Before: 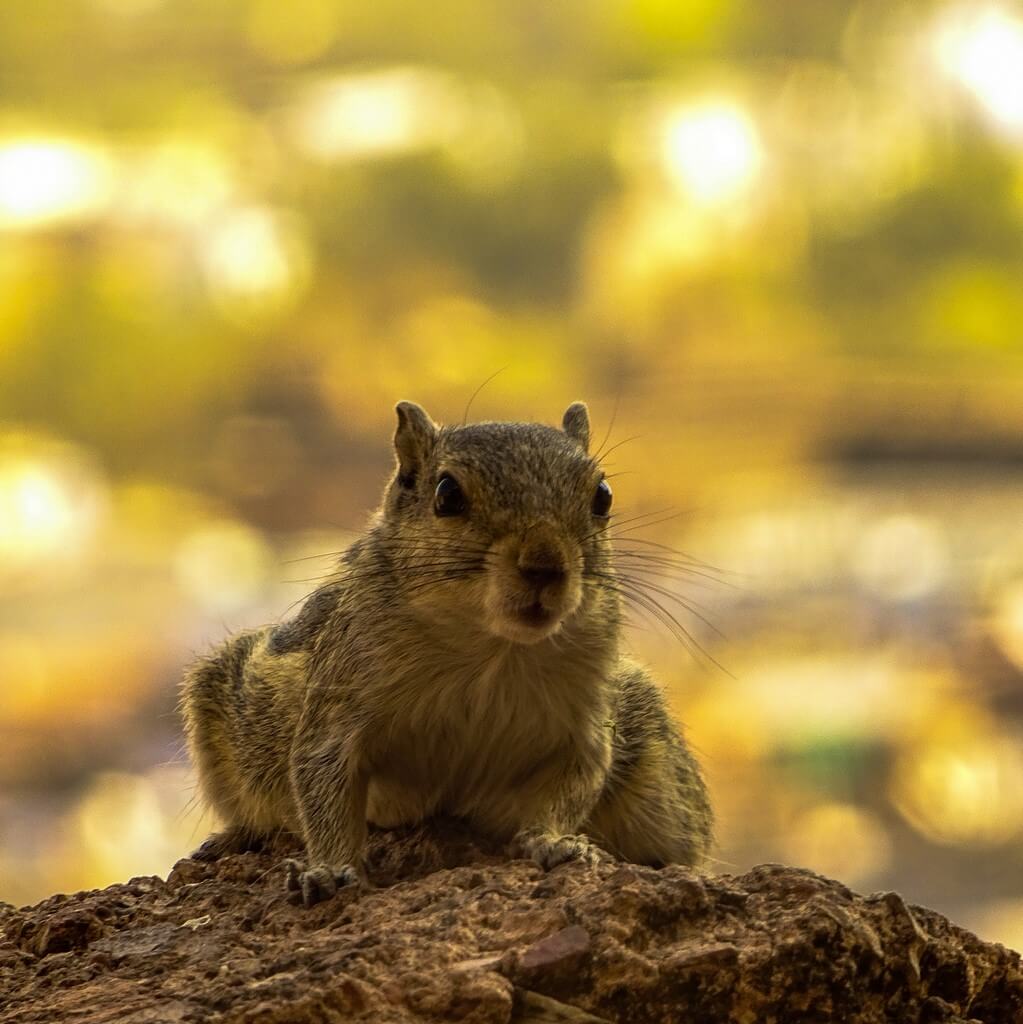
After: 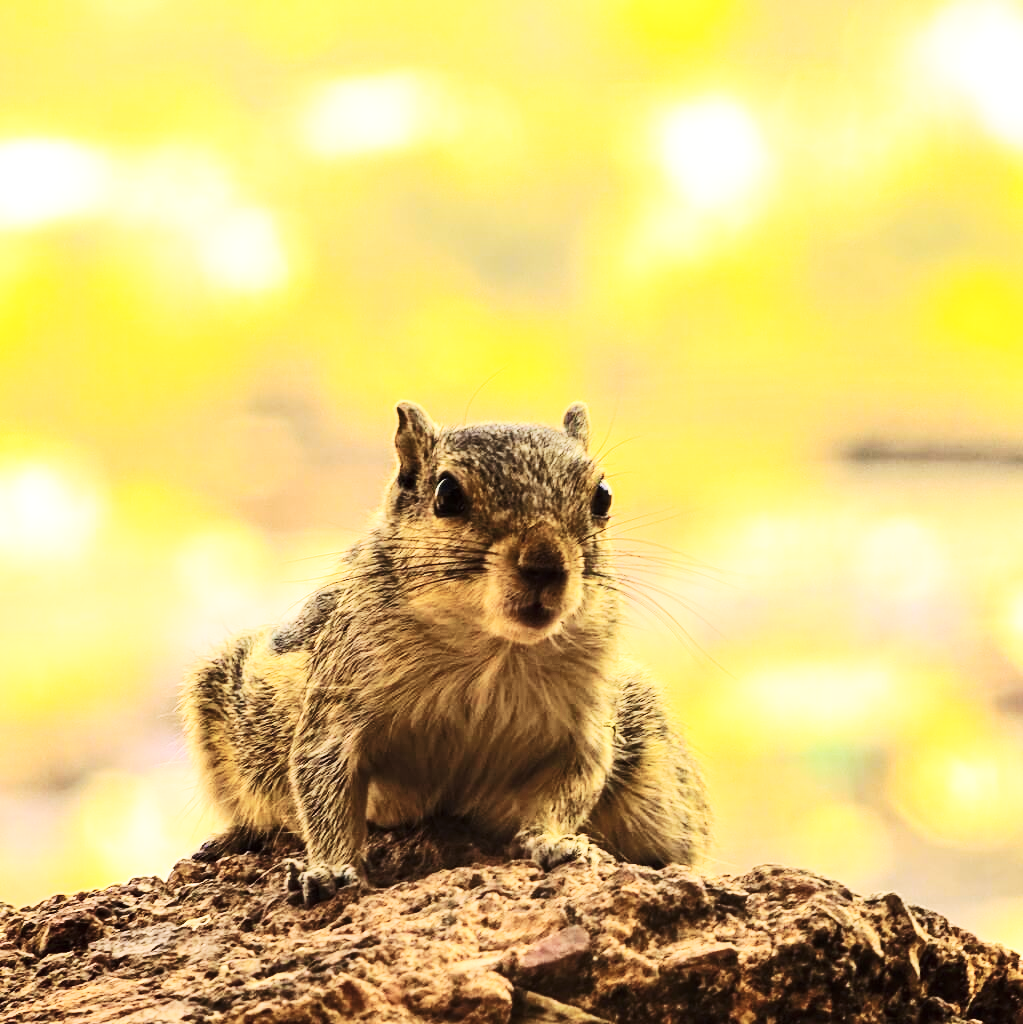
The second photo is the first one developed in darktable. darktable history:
base curve: curves: ch0 [(0, 0) (0.028, 0.03) (0.121, 0.232) (0.46, 0.748) (0.859, 0.968) (1, 1)], preserve colors none
tone curve: curves: ch0 [(0, 0) (0.003, 0.004) (0.011, 0.015) (0.025, 0.034) (0.044, 0.061) (0.069, 0.095) (0.1, 0.137) (0.136, 0.186) (0.177, 0.243) (0.224, 0.307) (0.277, 0.416) (0.335, 0.533) (0.399, 0.641) (0.468, 0.748) (0.543, 0.829) (0.623, 0.886) (0.709, 0.924) (0.801, 0.951) (0.898, 0.975) (1, 1)], color space Lab, independent channels
